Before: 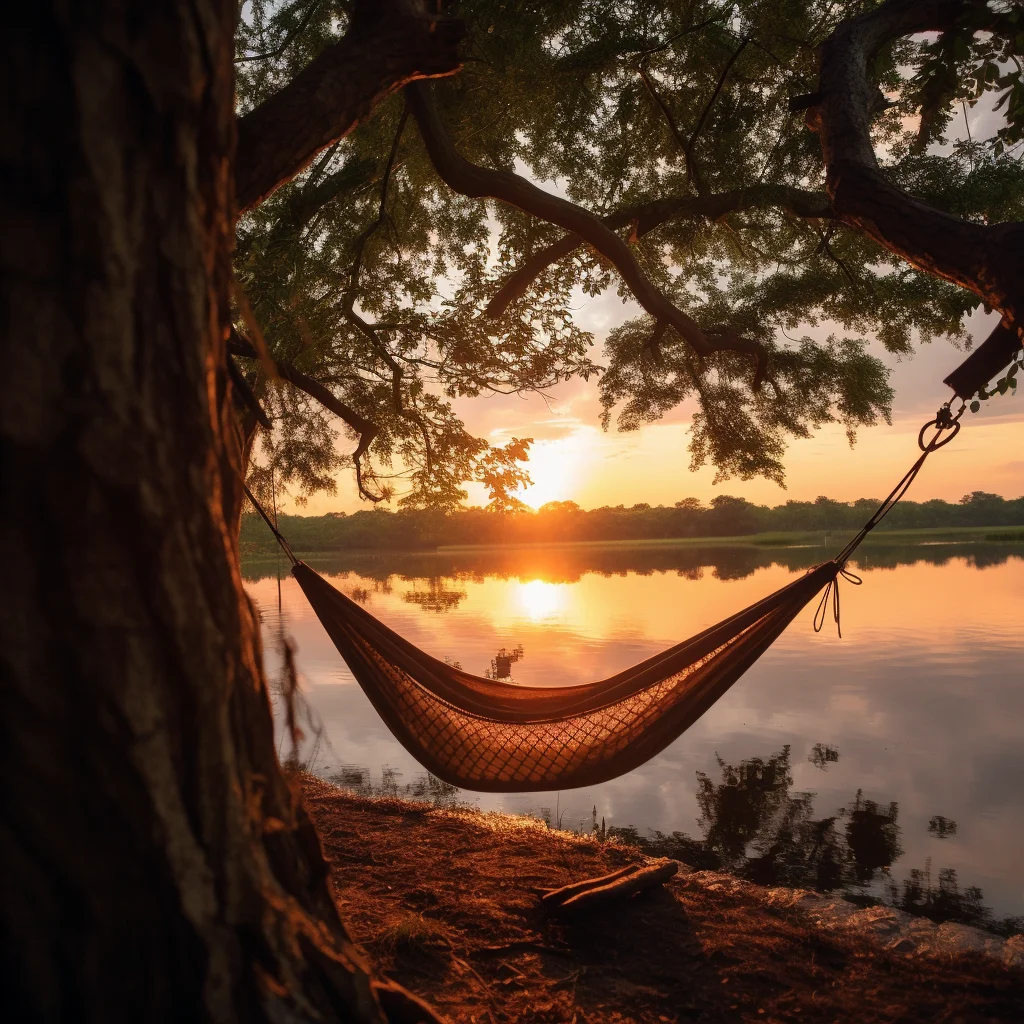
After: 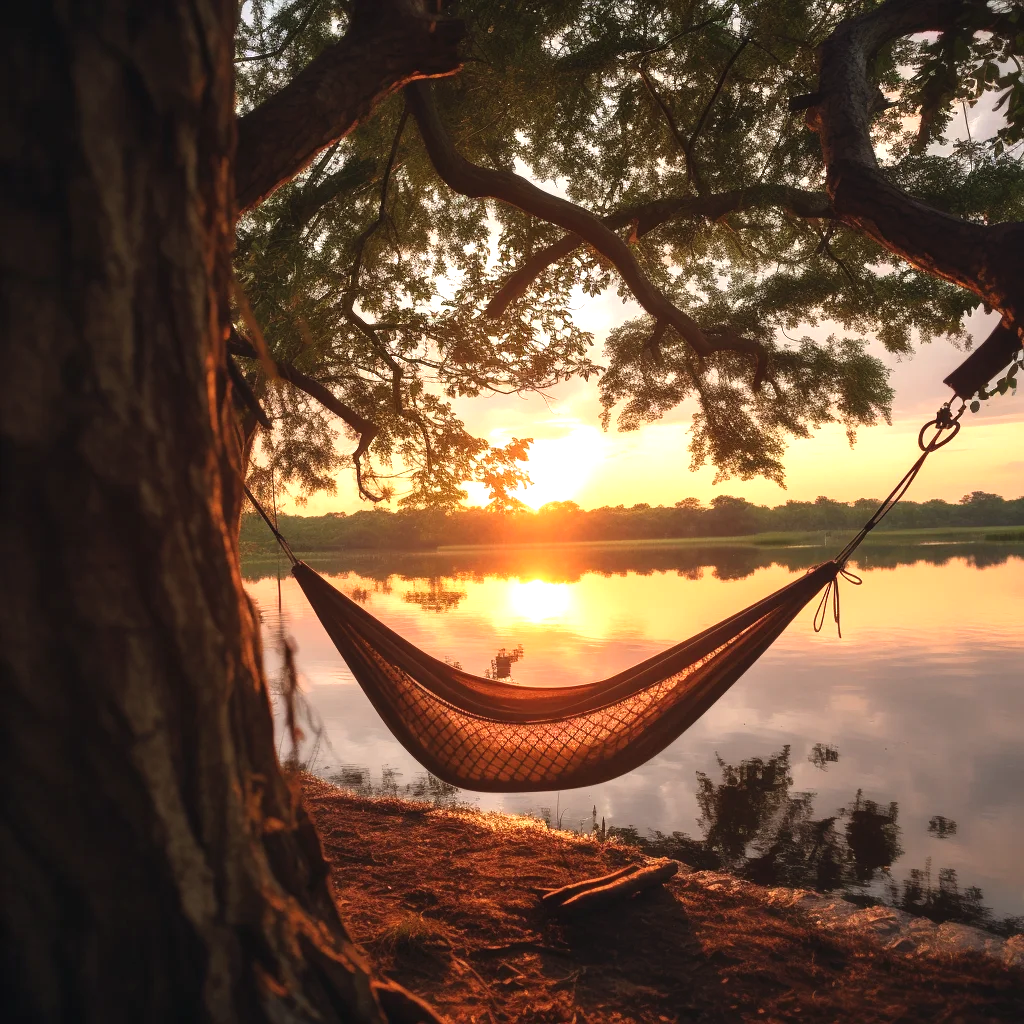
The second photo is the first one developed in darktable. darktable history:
exposure: black level correction -0.002, exposure 0.708 EV, compensate exposure bias true, compensate highlight preservation false
